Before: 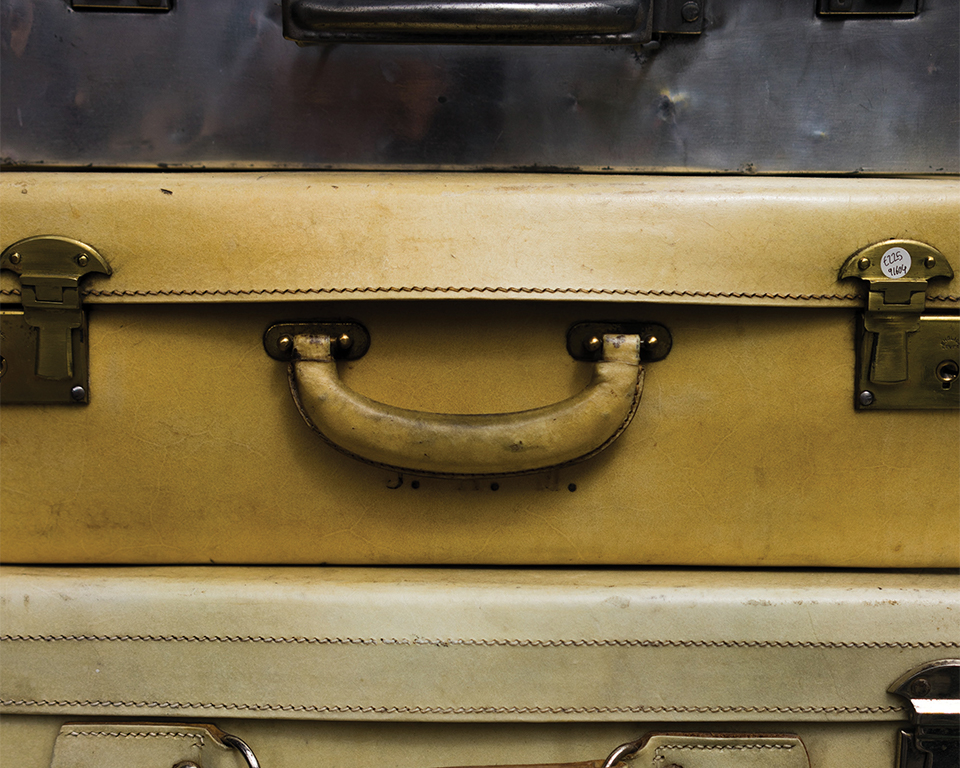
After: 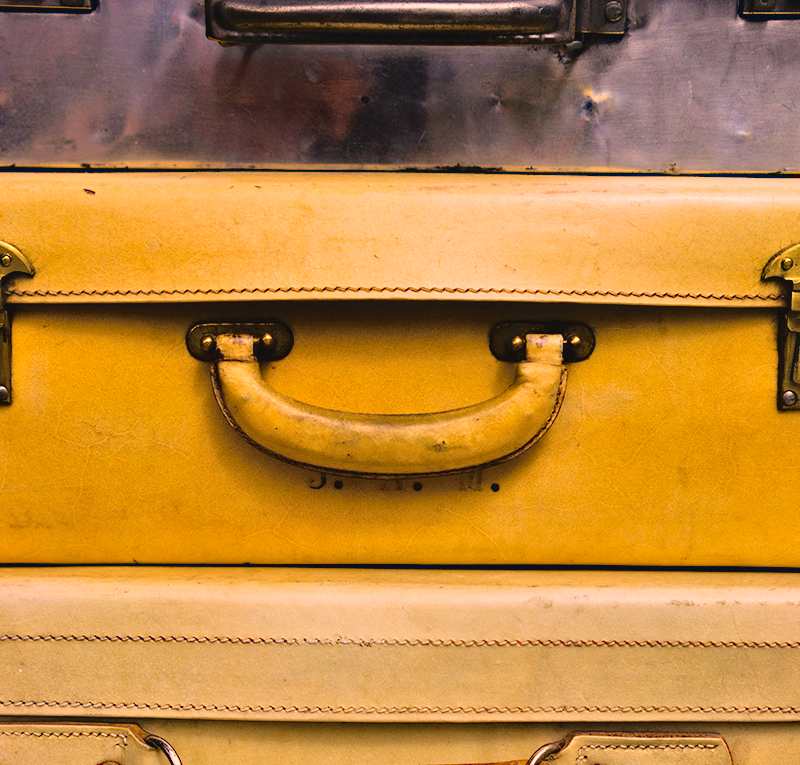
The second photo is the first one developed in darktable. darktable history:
color correction: highlights a* 21.16, highlights b* 19.61
crop: left 8.026%, right 7.374%
haze removal: strength 0.29, distance 0.25, compatibility mode true, adaptive false
tone curve: curves: ch0 [(0, 0.047) (0.199, 0.263) (0.47, 0.555) (0.805, 0.839) (1, 0.962)], color space Lab, linked channels, preserve colors none
tone equalizer: -7 EV 0.15 EV, -6 EV 0.6 EV, -5 EV 1.15 EV, -4 EV 1.33 EV, -3 EV 1.15 EV, -2 EV 0.6 EV, -1 EV 0.15 EV, mask exposure compensation -0.5 EV
